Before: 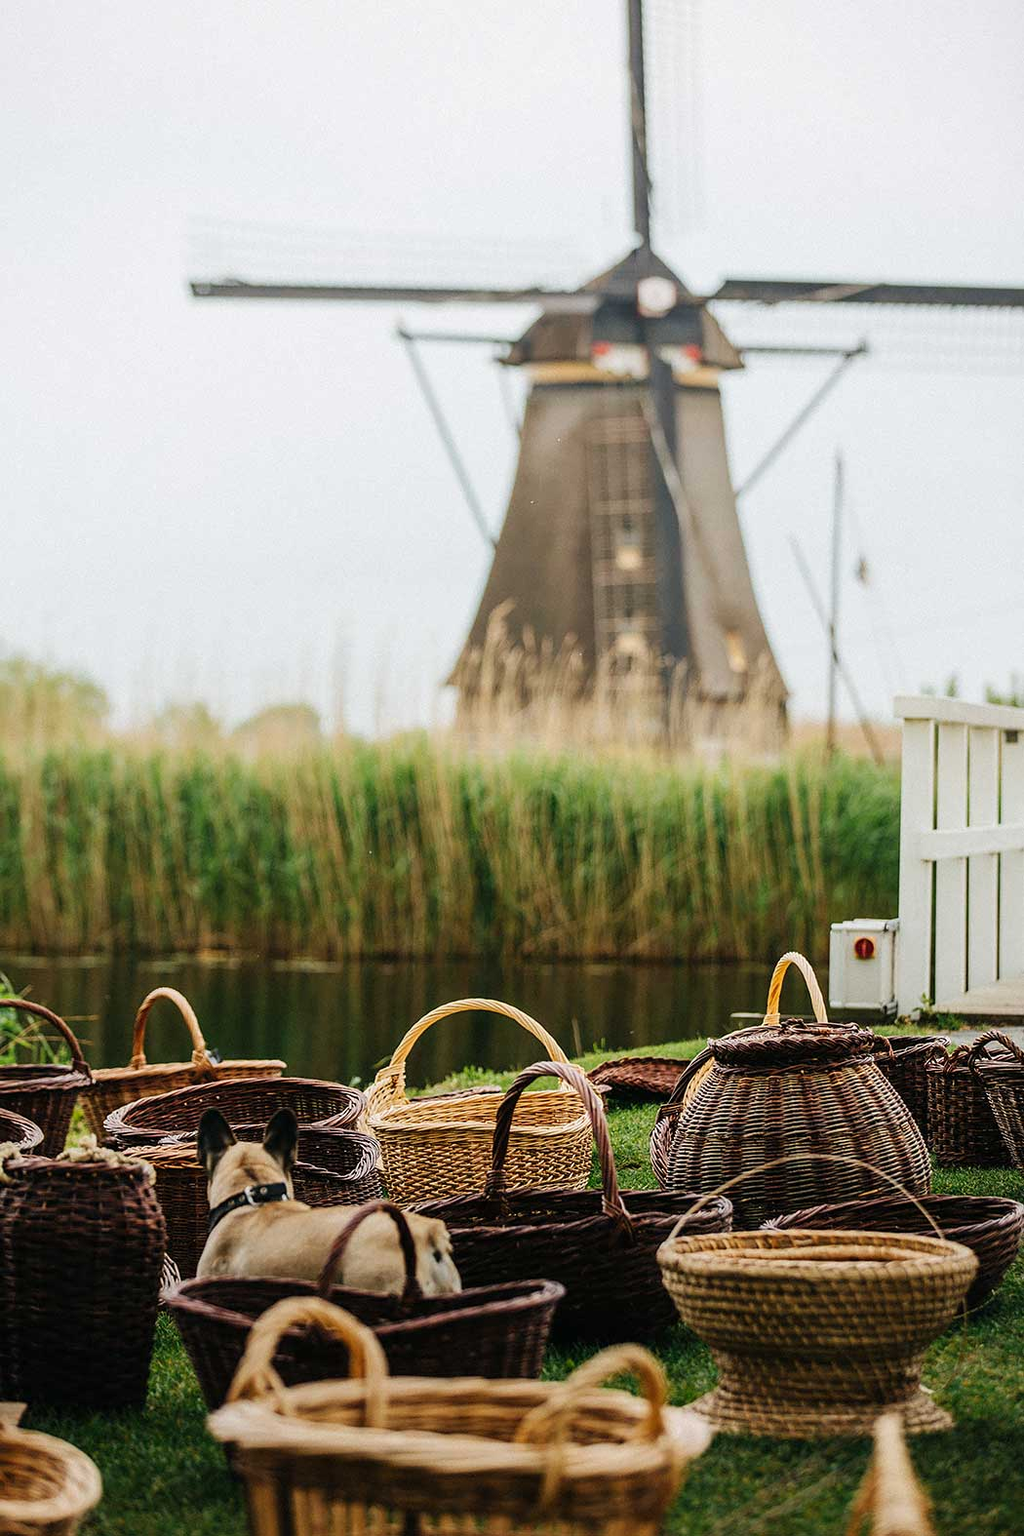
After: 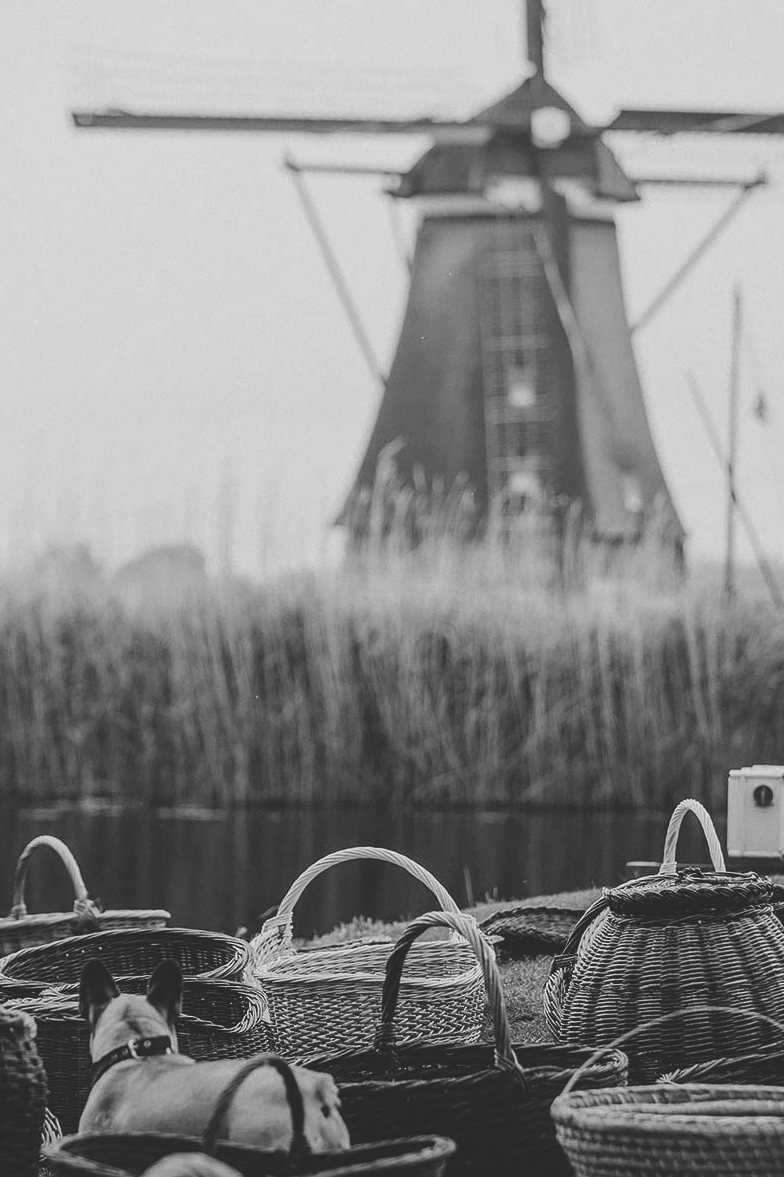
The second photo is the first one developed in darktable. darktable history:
exposure: black level correction -0.025, exposure -0.117 EV, compensate highlight preservation false
color balance rgb: perceptual saturation grading › global saturation 25%, global vibrance 20%
crop and rotate: left 11.831%, top 11.346%, right 13.429%, bottom 13.899%
monochrome: a -92.57, b 58.91
